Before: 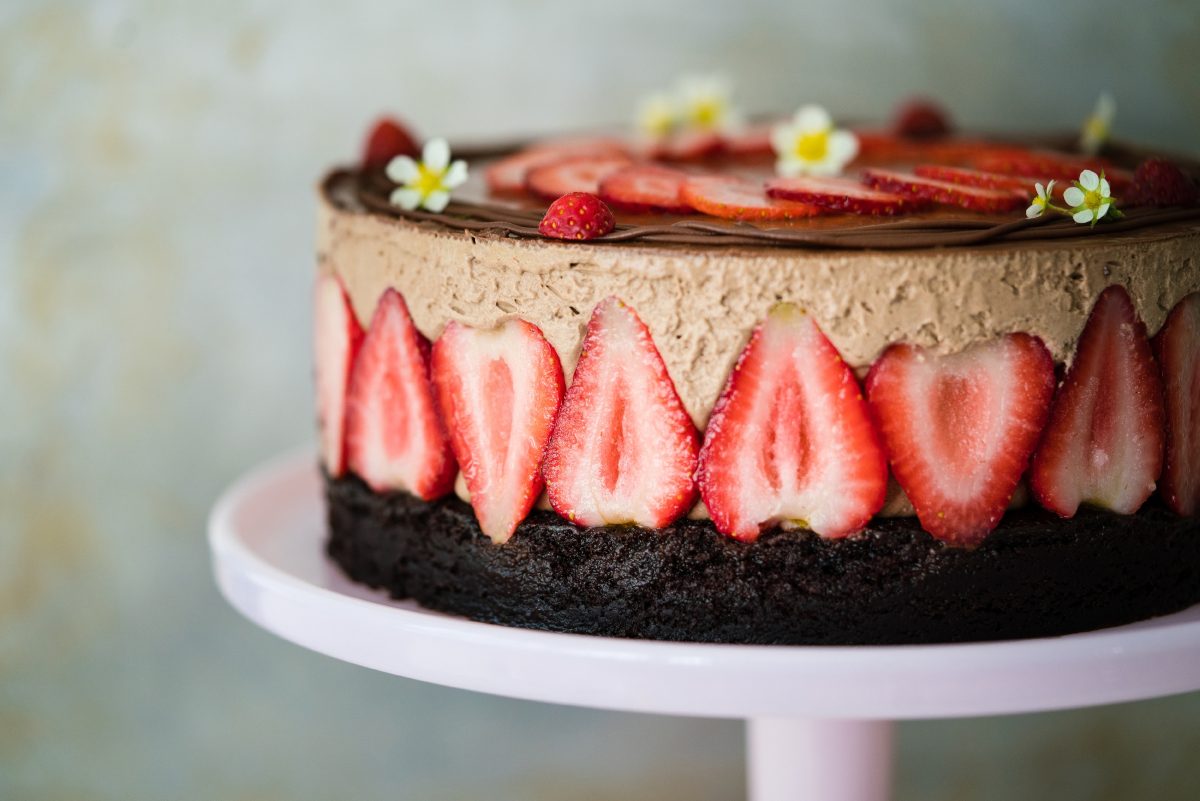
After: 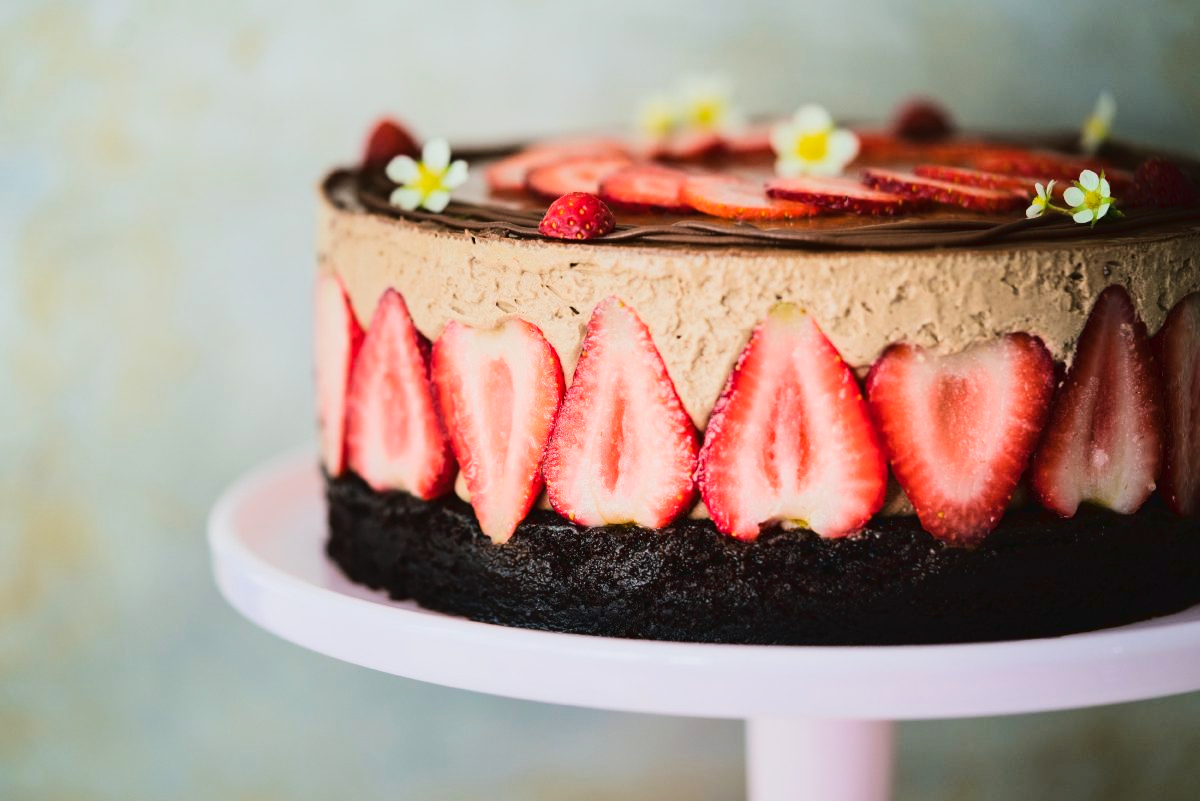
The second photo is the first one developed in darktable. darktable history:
tone curve: curves: ch0 [(0, 0.03) (0.113, 0.087) (0.207, 0.184) (0.515, 0.612) (0.712, 0.793) (1, 0.946)]; ch1 [(0, 0) (0.172, 0.123) (0.317, 0.279) (0.414, 0.382) (0.476, 0.479) (0.505, 0.498) (0.534, 0.534) (0.621, 0.65) (0.709, 0.764) (1, 1)]; ch2 [(0, 0) (0.411, 0.424) (0.505, 0.505) (0.521, 0.524) (0.537, 0.57) (0.65, 0.699) (1, 1)], color space Lab, linked channels, preserve colors none
